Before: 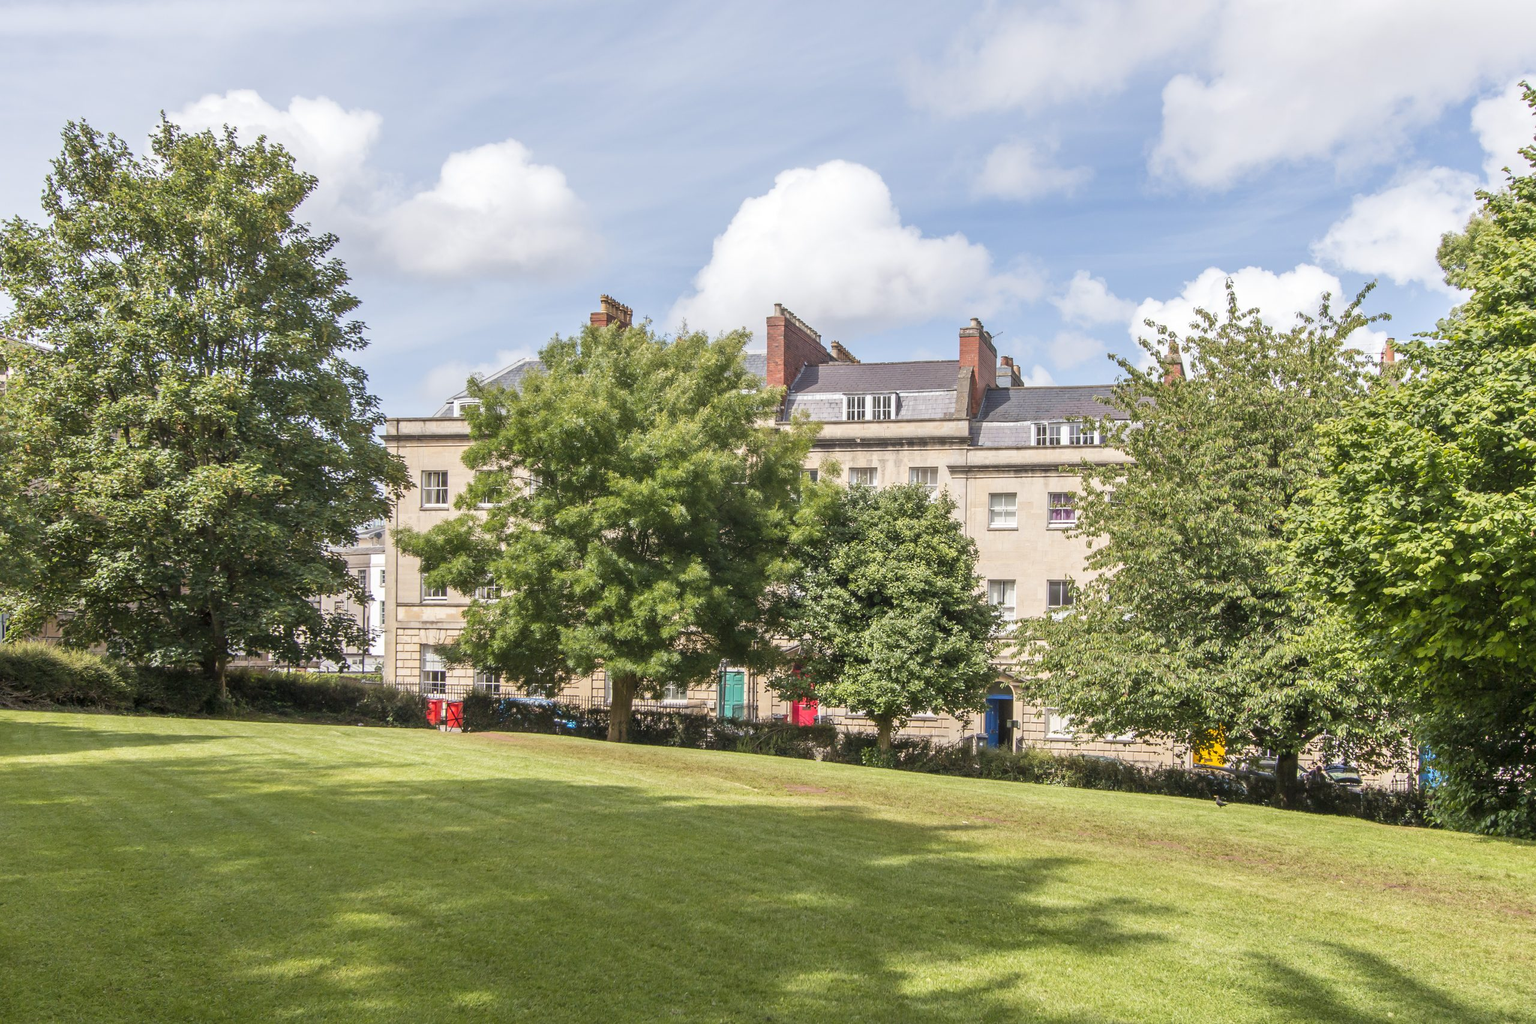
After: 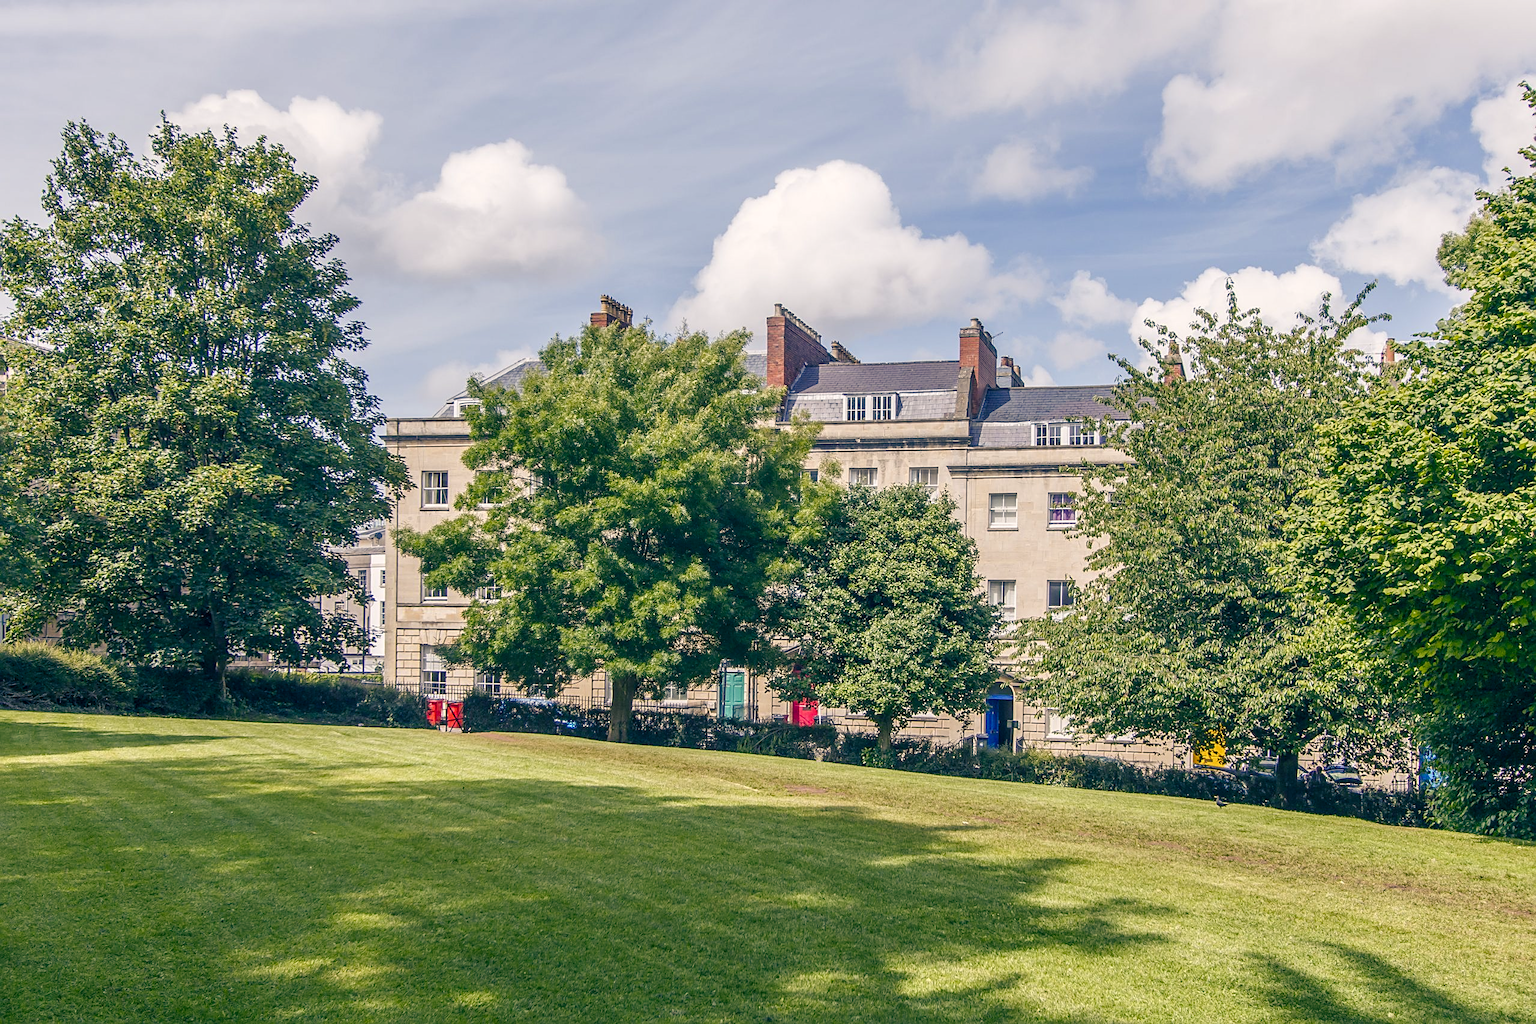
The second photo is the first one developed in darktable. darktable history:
local contrast: on, module defaults
color balance rgb: shadows lift › luminance -41.007%, shadows lift › chroma 14.129%, shadows lift › hue 257.3°, highlights gain › chroma 1.35%, highlights gain › hue 56.46°, global offset › luminance 0.473%, perceptual saturation grading › global saturation 19.735%, perceptual saturation grading › highlights -25.129%, perceptual saturation grading › shadows 49.376%
sharpen: on, module defaults
exposure: exposure -0.156 EV, compensate highlight preservation false
